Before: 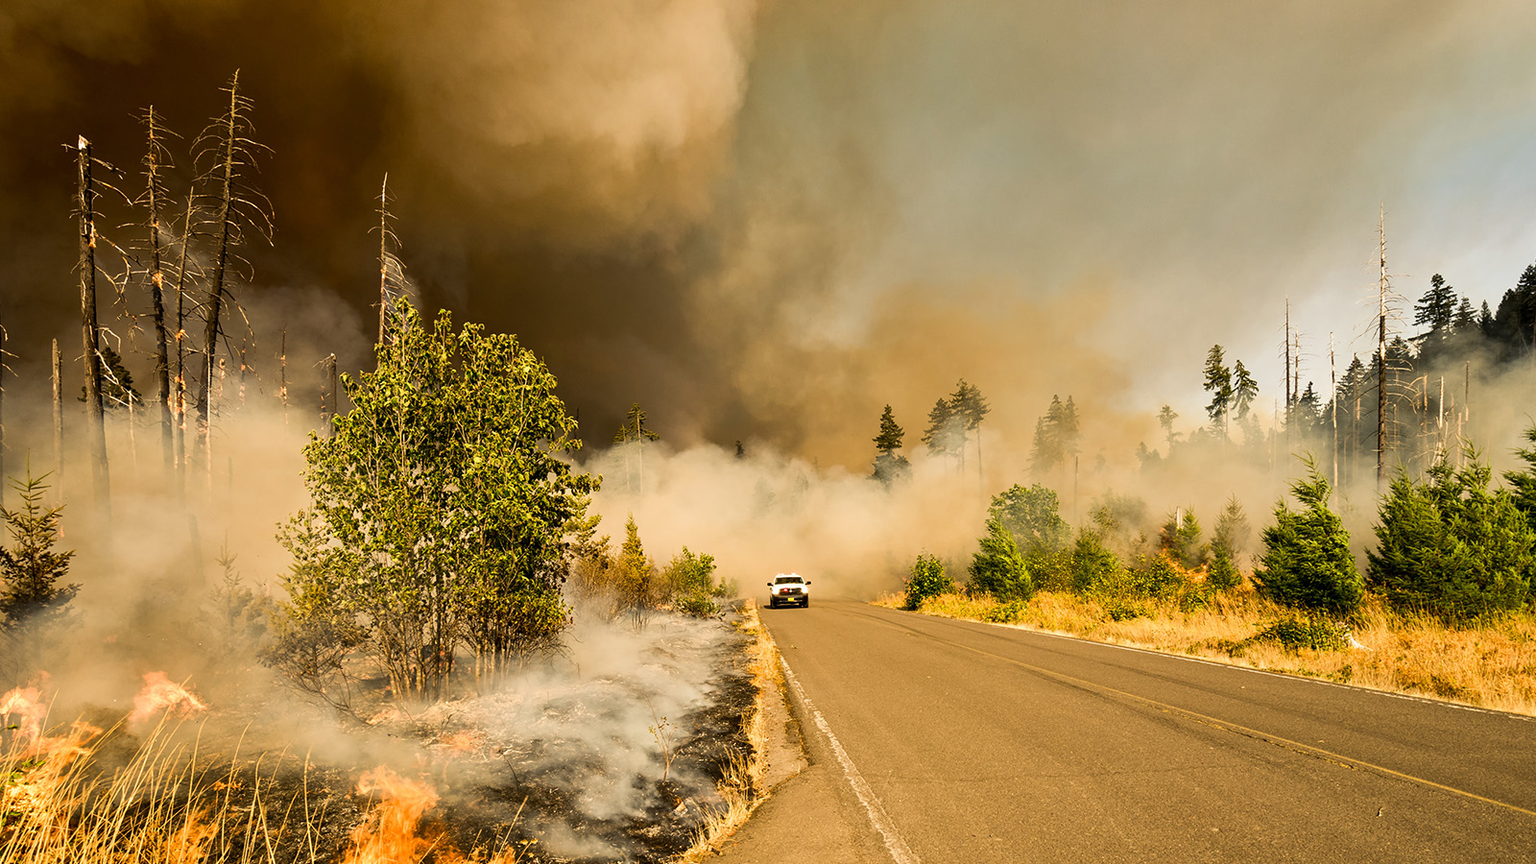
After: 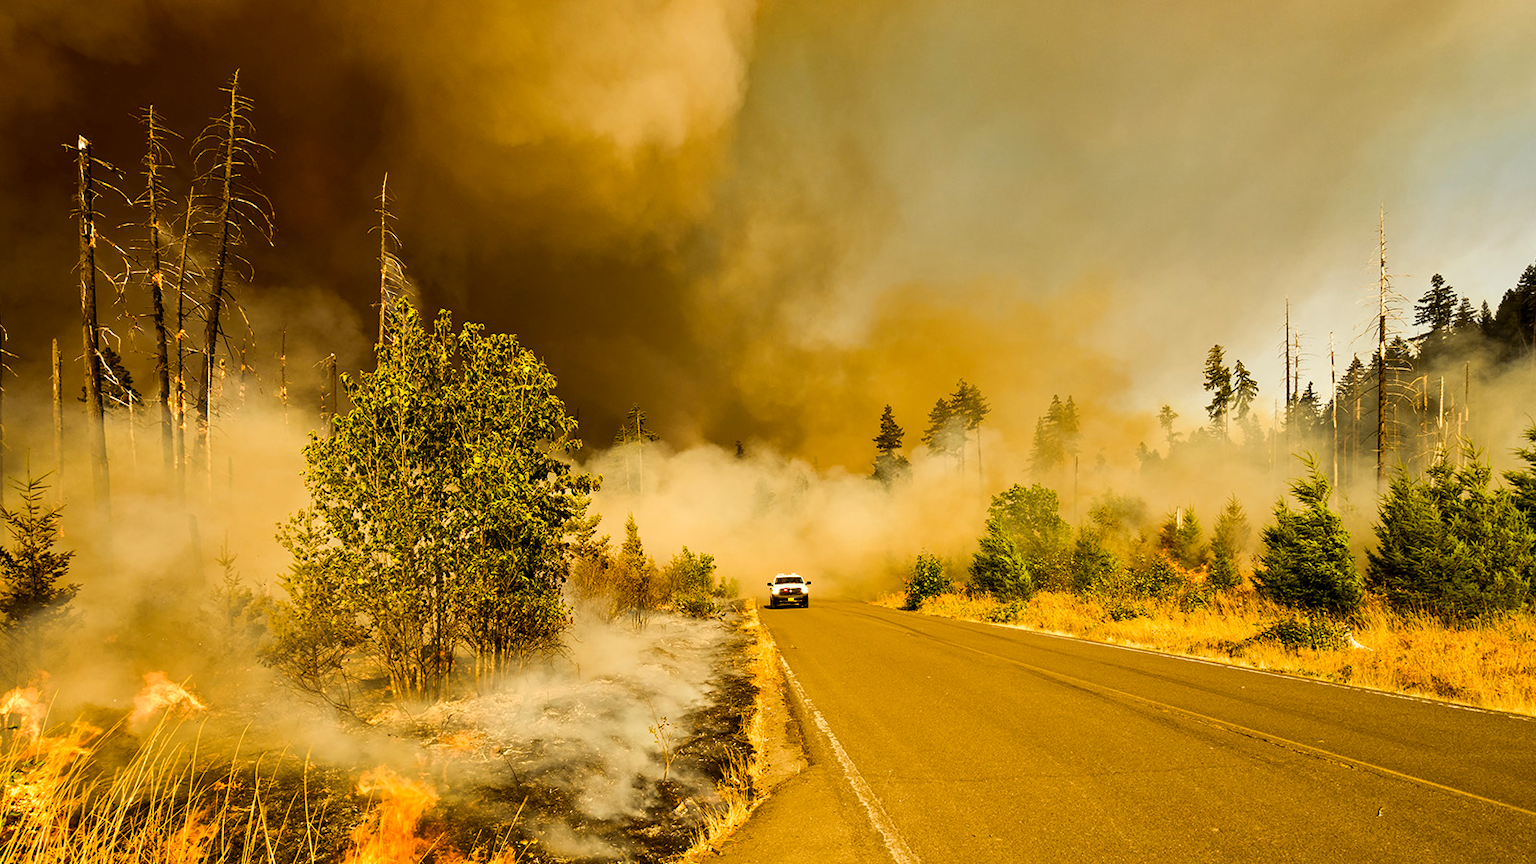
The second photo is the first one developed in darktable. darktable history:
color balance rgb: power › chroma 2.505%, power › hue 70.07°, linear chroma grading › global chroma 0.281%, perceptual saturation grading › global saturation 19.597%
